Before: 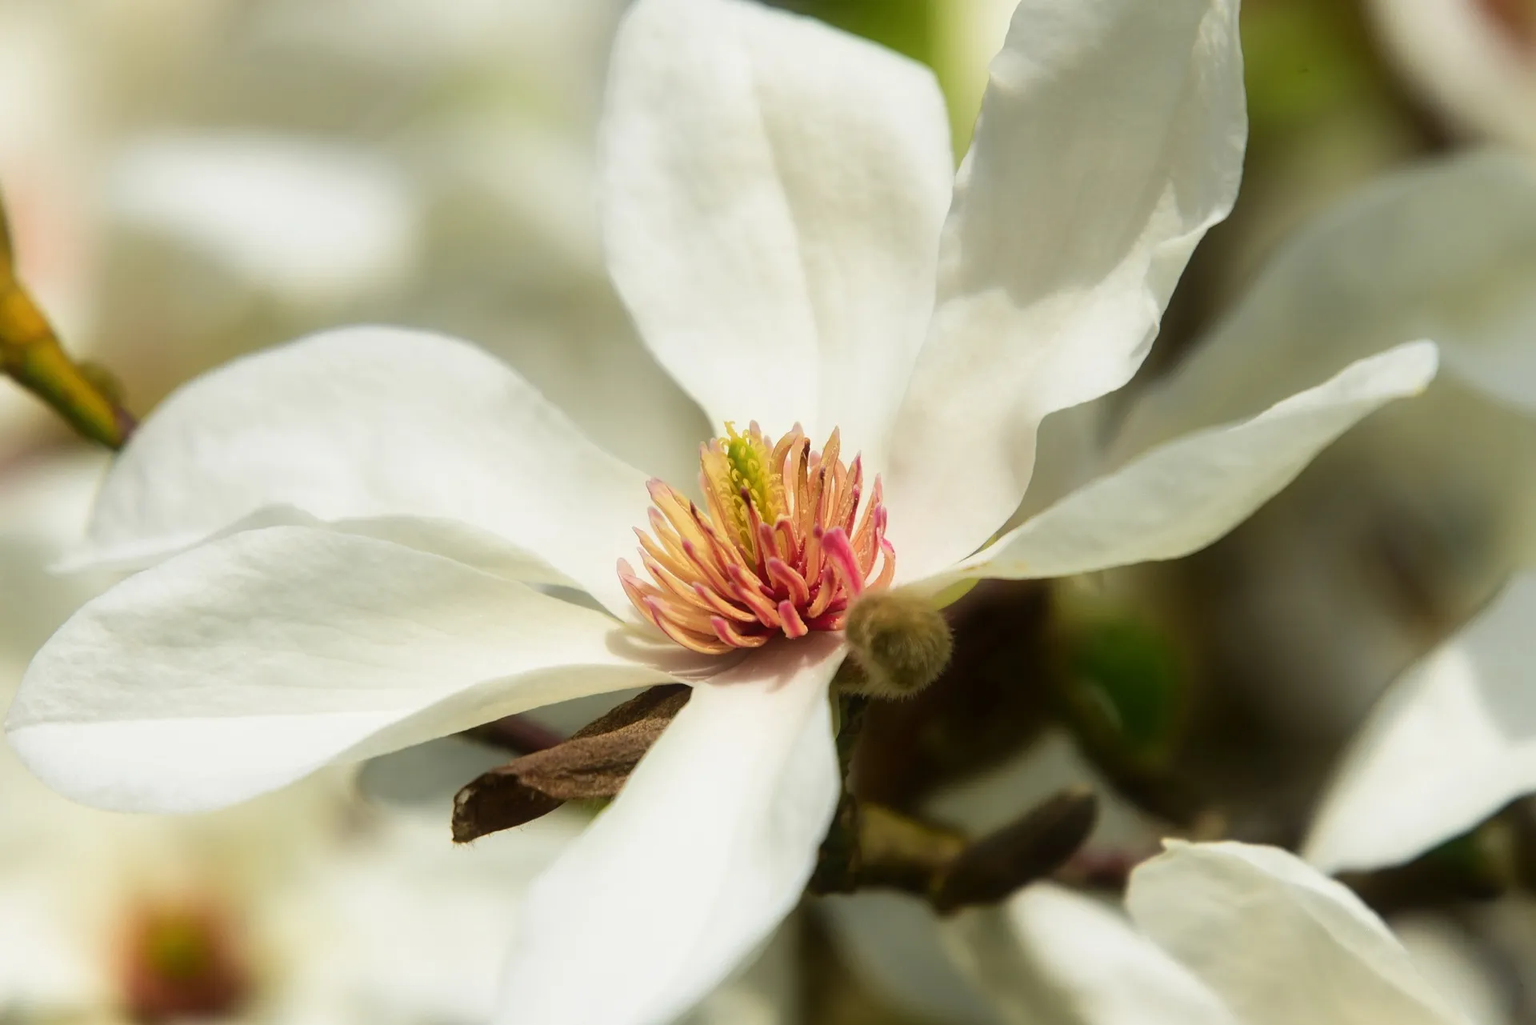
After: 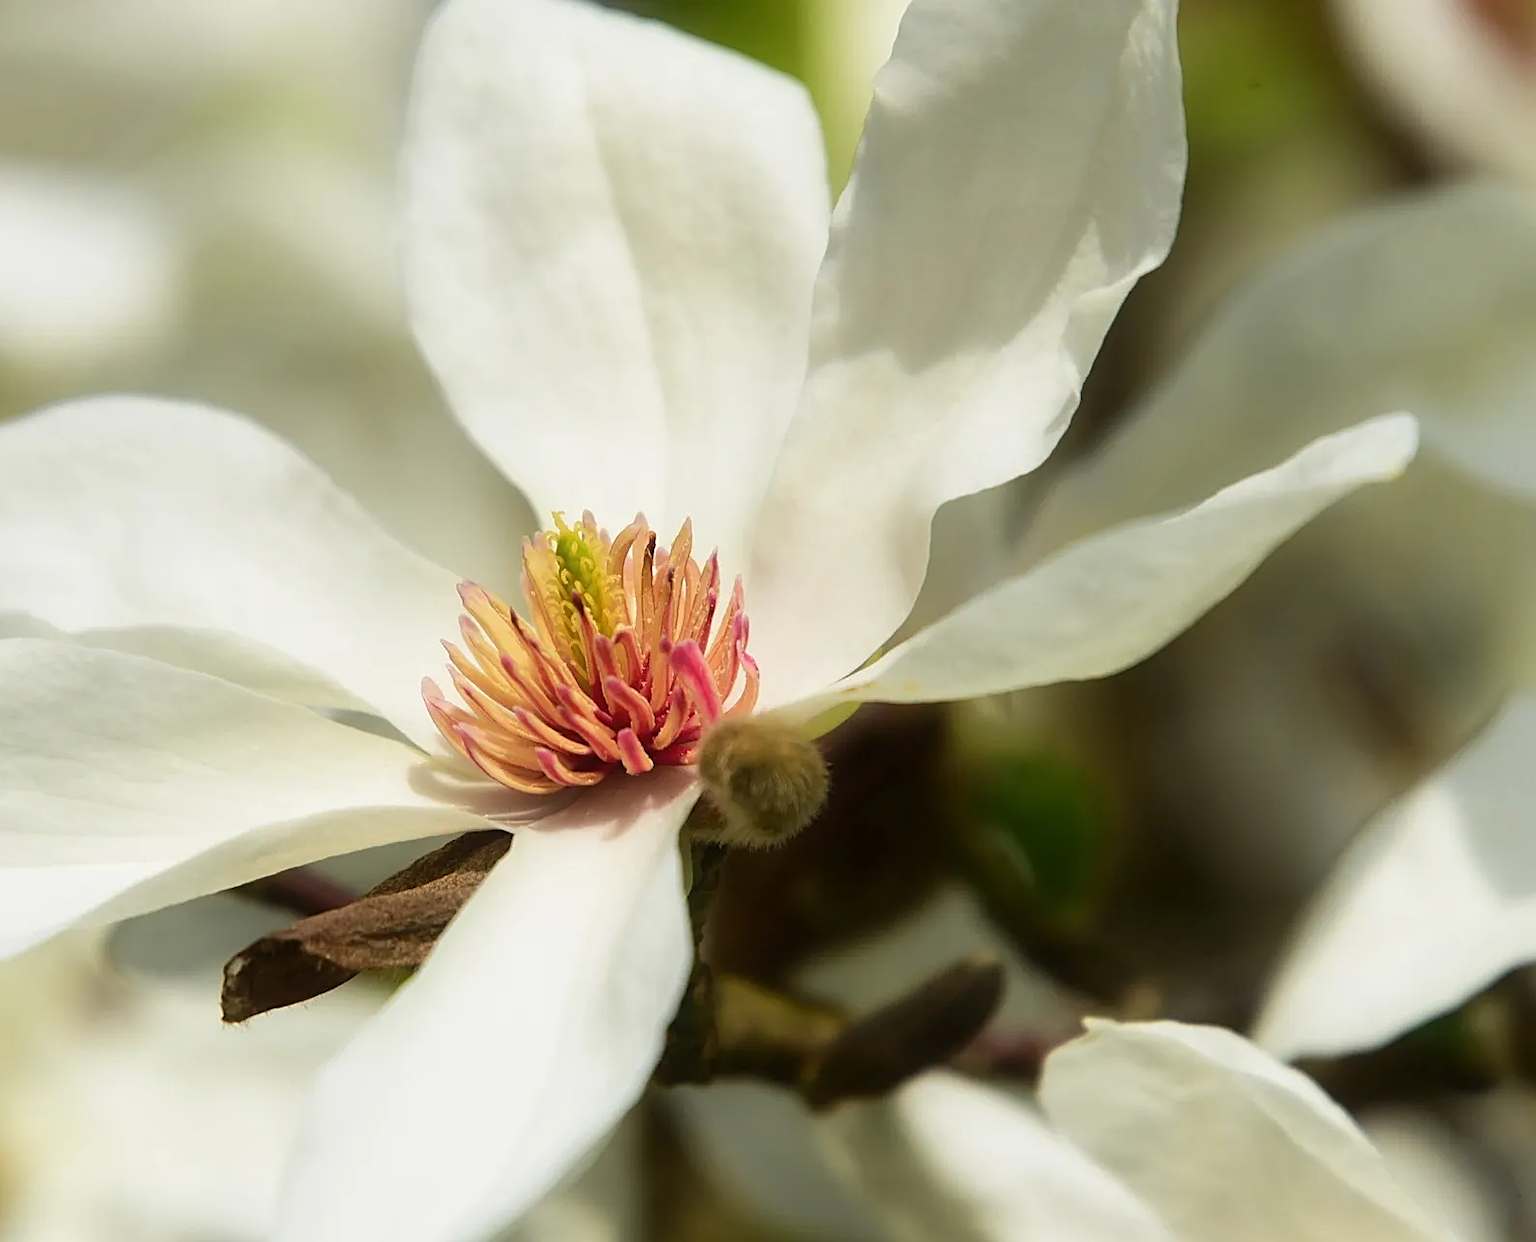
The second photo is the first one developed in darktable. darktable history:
sharpen: on, module defaults
crop: left 17.582%, bottom 0.031%
